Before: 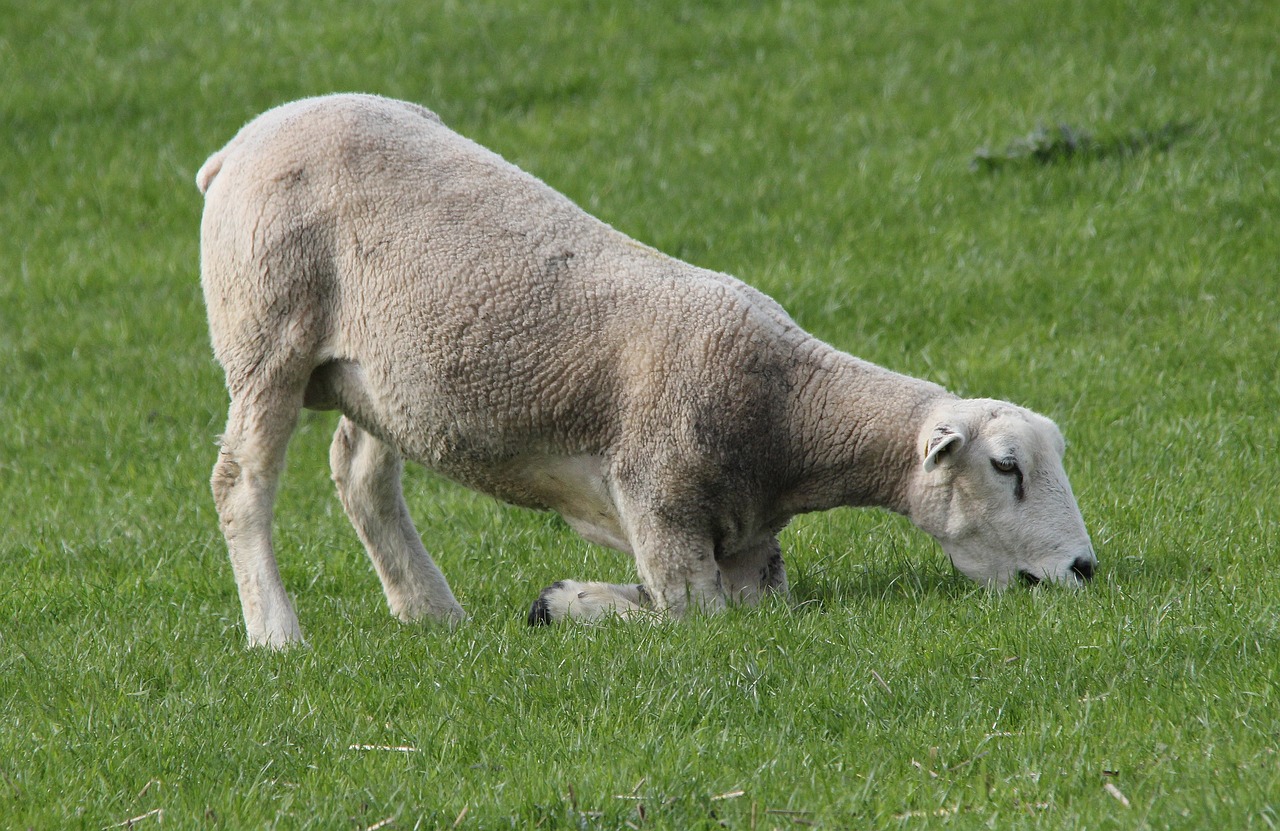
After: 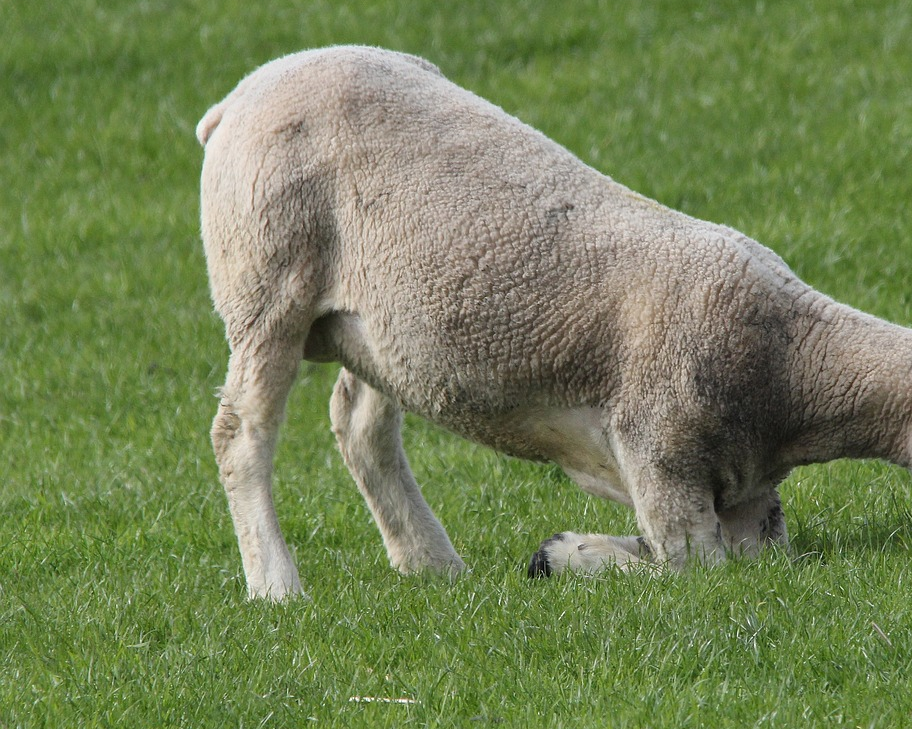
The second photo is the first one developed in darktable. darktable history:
shadows and highlights: shadows 37.27, highlights -28.18, soften with gaussian
crop: top 5.803%, right 27.864%, bottom 5.804%
